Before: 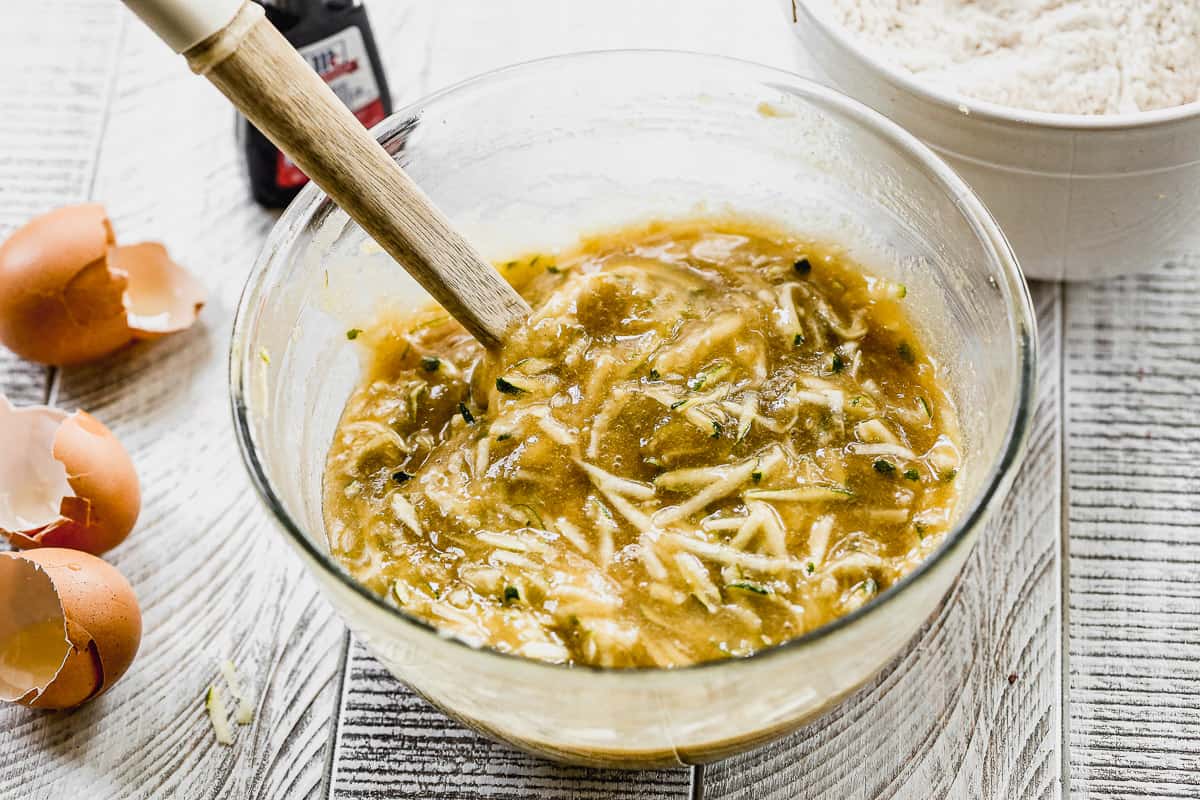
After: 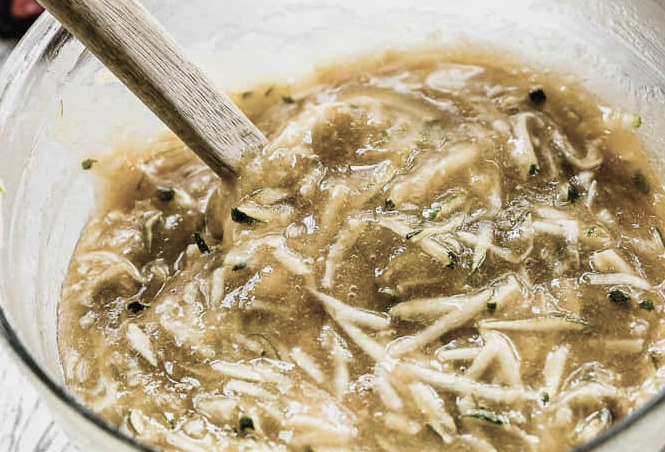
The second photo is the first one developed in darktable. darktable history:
crop and rotate: left 22.157%, top 21.477%, right 22.406%, bottom 21.927%
color correction: highlights b* -0.056, saturation 0.571
